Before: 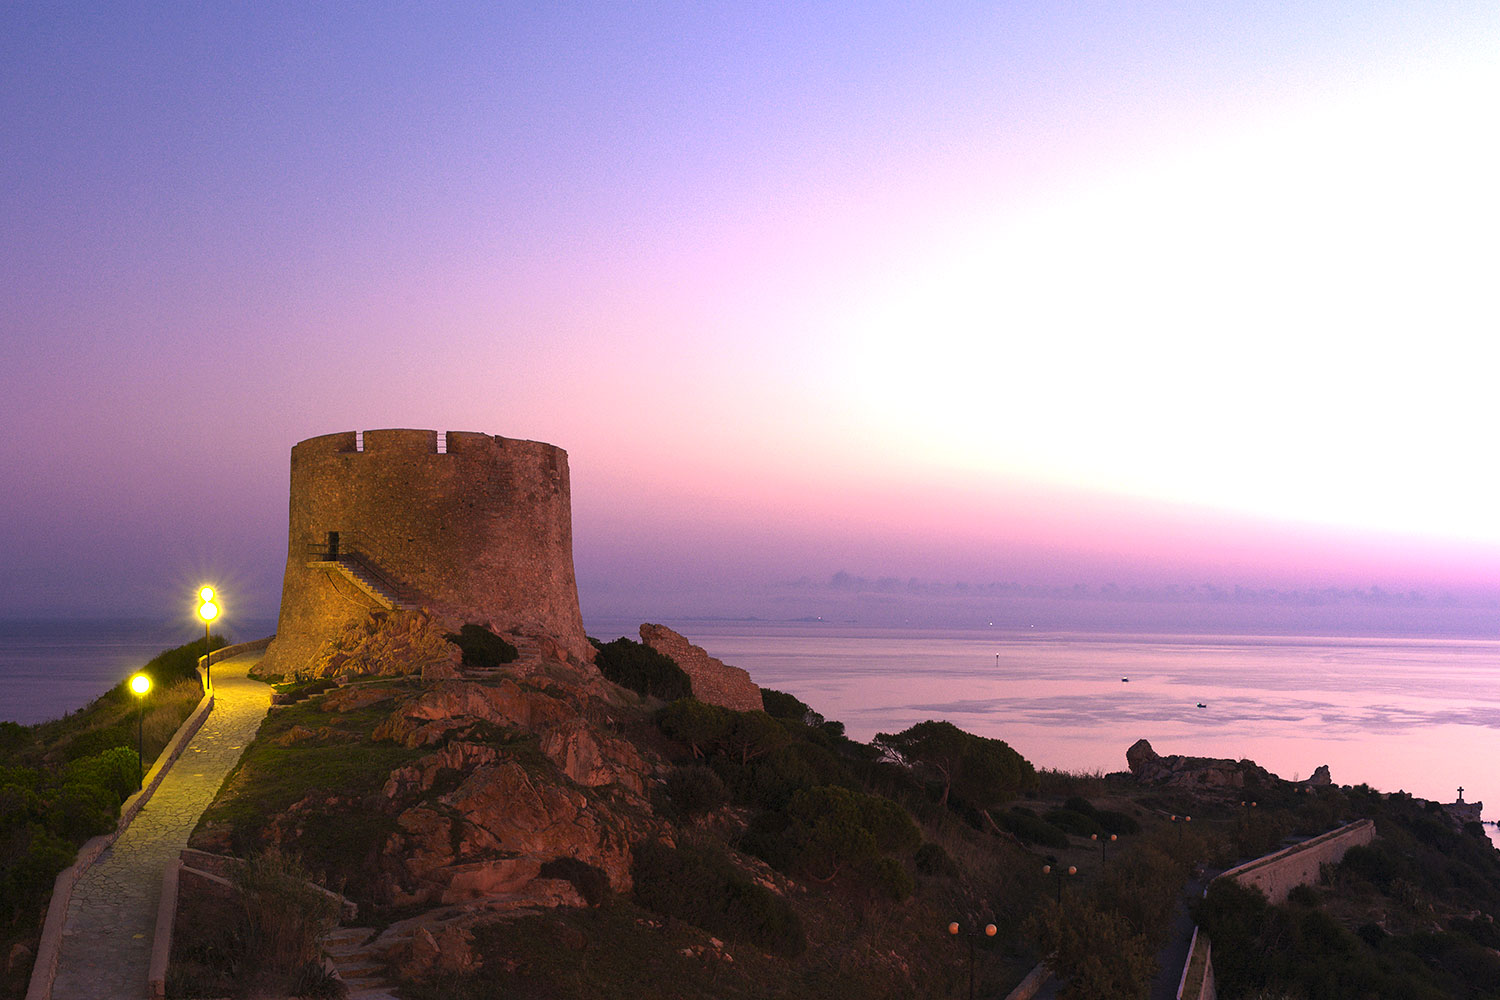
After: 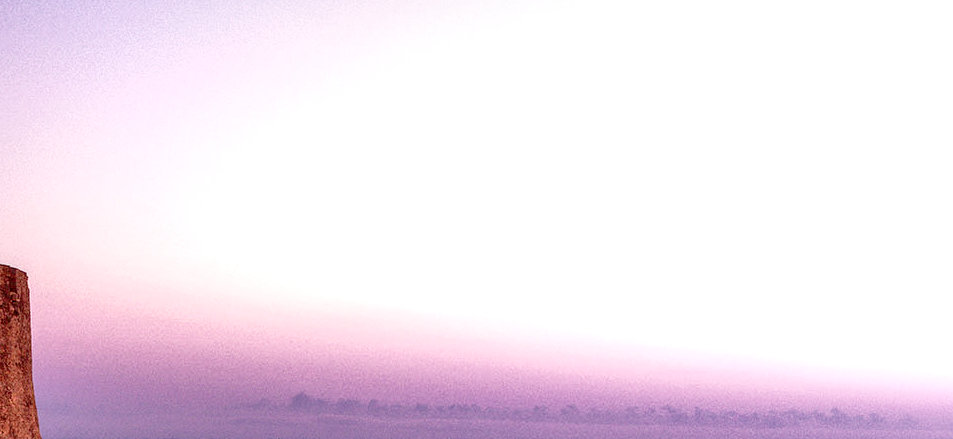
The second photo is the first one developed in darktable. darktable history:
base curve: curves: ch0 [(0, 0) (0.028, 0.03) (0.121, 0.232) (0.46, 0.748) (0.859, 0.968) (1, 1)], preserve colors none
shadows and highlights: on, module defaults
local contrast: highlights 17%, detail 187%
crop: left 36.042%, top 17.869%, right 0.421%, bottom 38.138%
